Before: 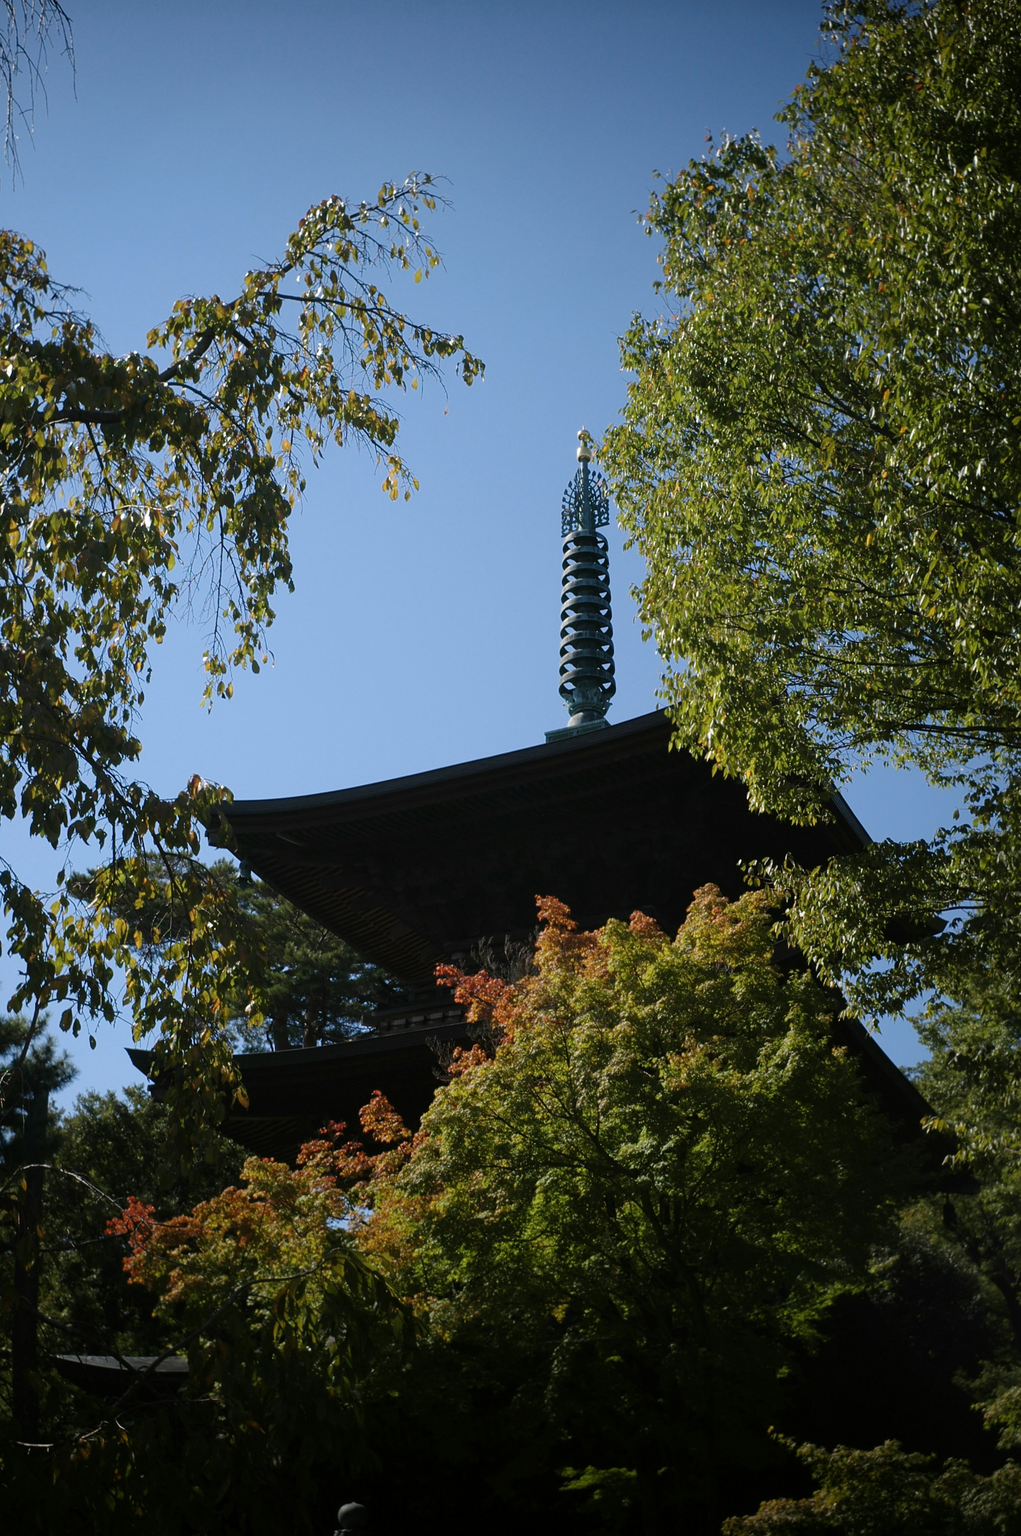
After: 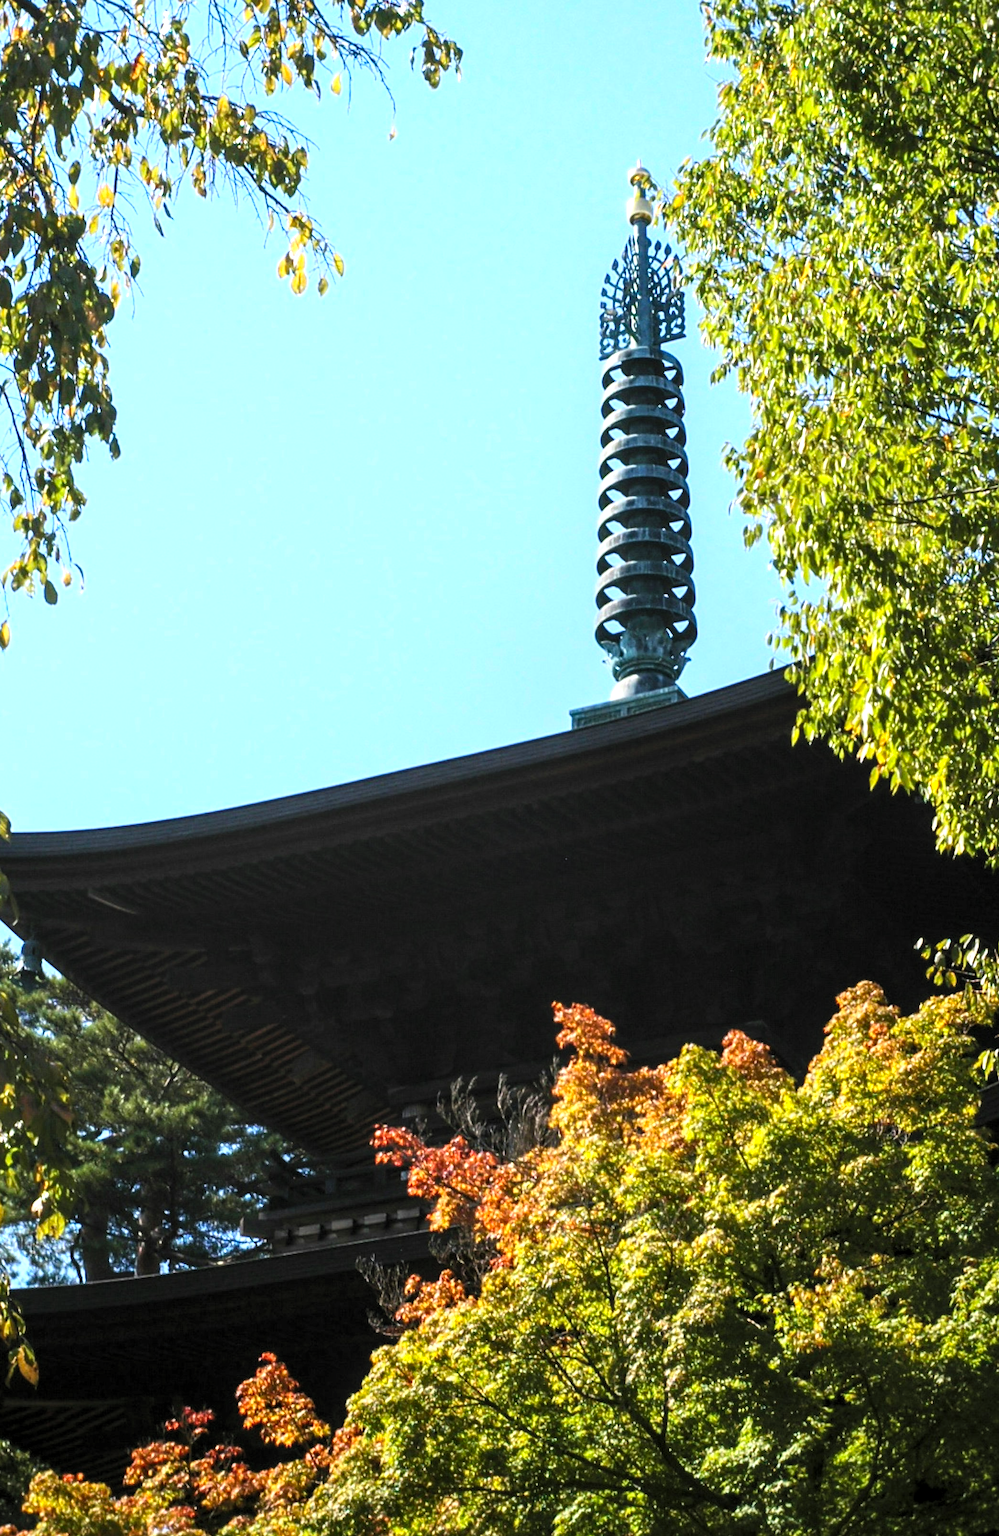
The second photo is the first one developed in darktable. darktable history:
contrast brightness saturation: contrast 0.242, brightness 0.261, saturation 0.381
crop and rotate: left 22.303%, top 21.936%, right 23.159%, bottom 22.326%
levels: levels [0.055, 0.477, 0.9]
local contrast: on, module defaults
exposure: black level correction 0, exposure 0.5 EV, compensate highlight preservation false
